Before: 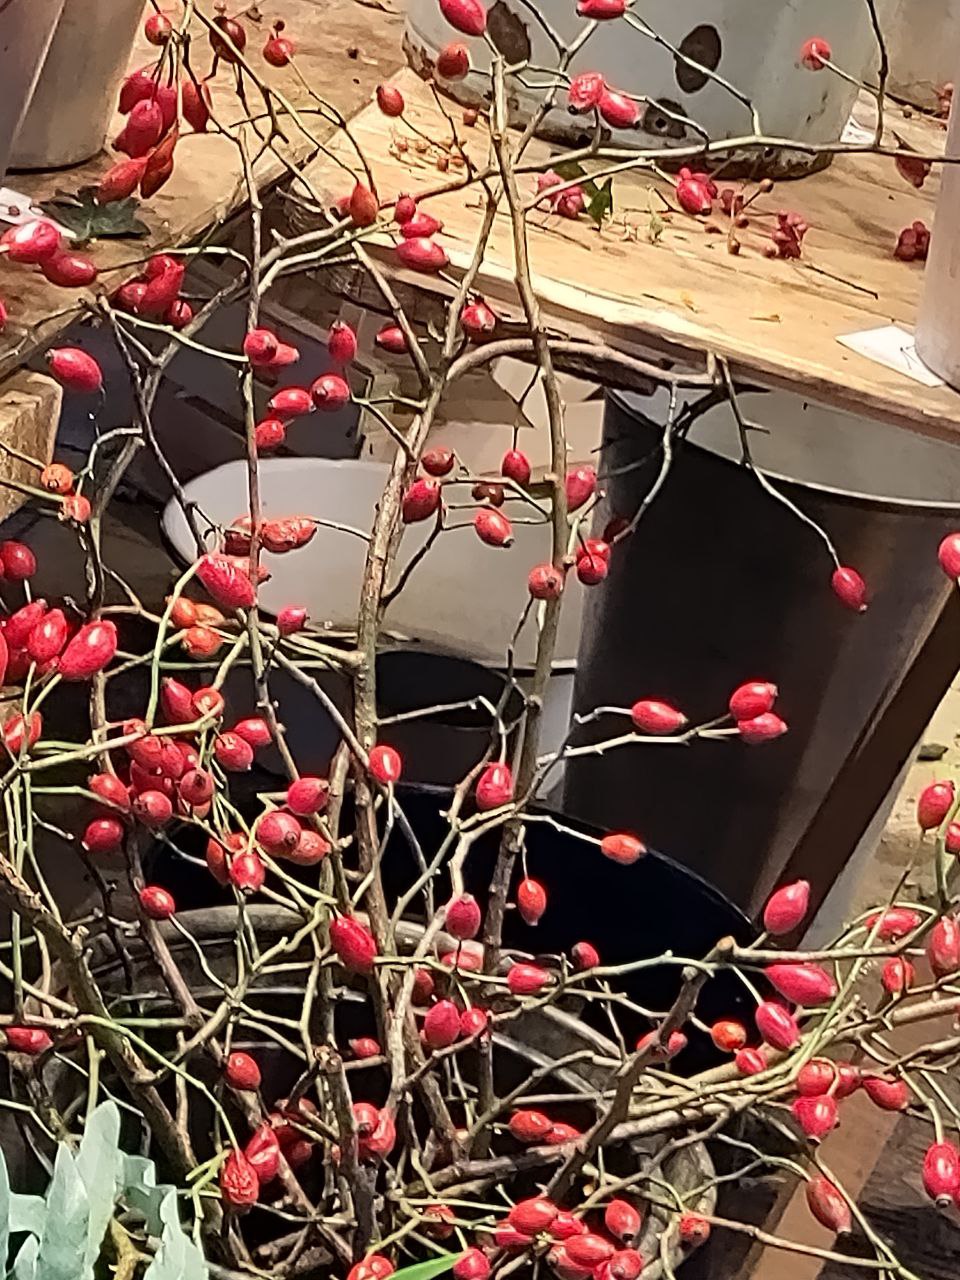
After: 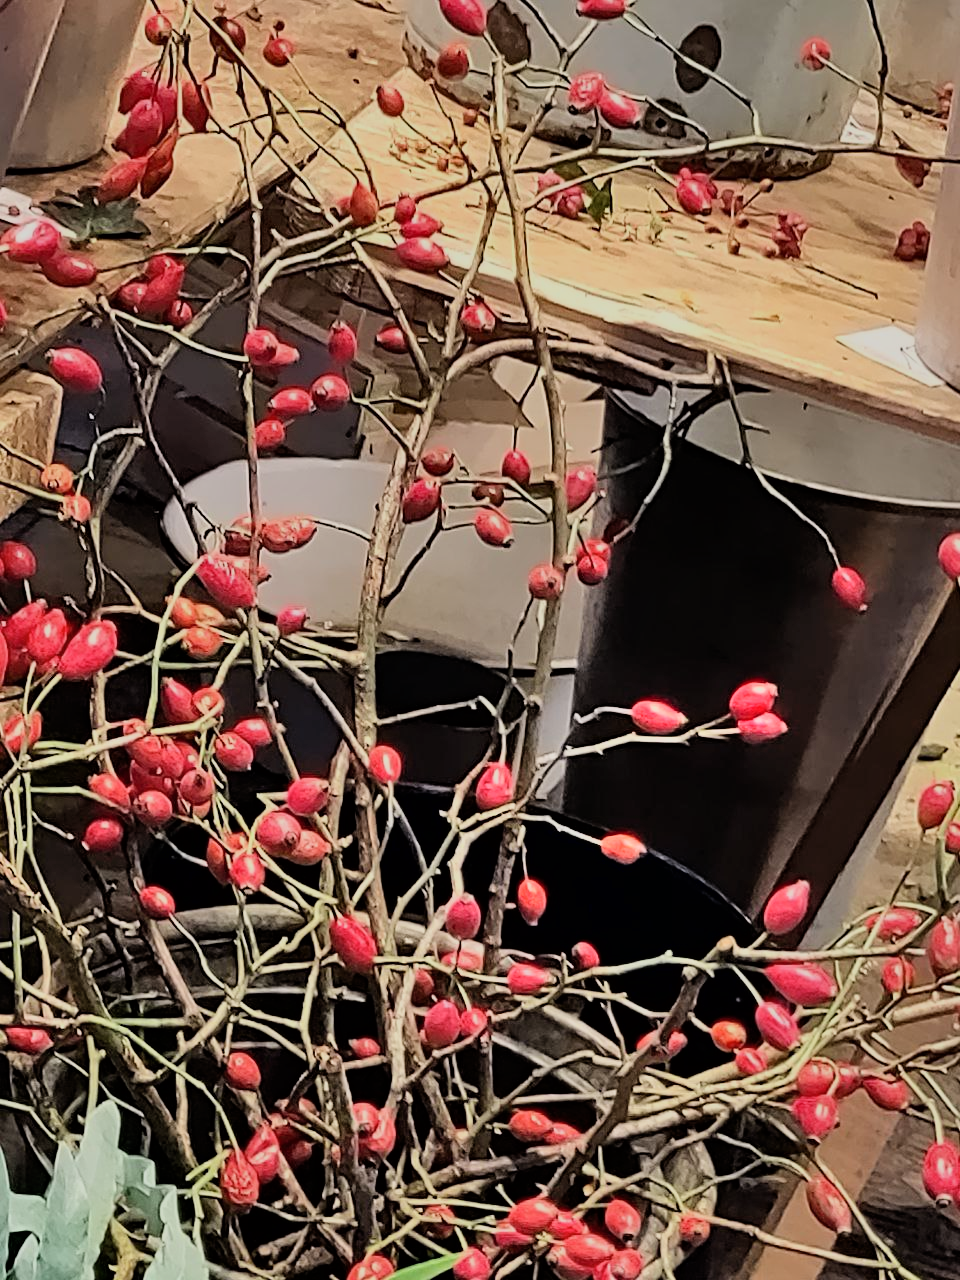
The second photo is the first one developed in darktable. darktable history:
filmic rgb: black relative exposure -7.65 EV, white relative exposure 4.56 EV, hardness 3.61, color science v6 (2022)
shadows and highlights: highlights color adjustment 0%, soften with gaussian
